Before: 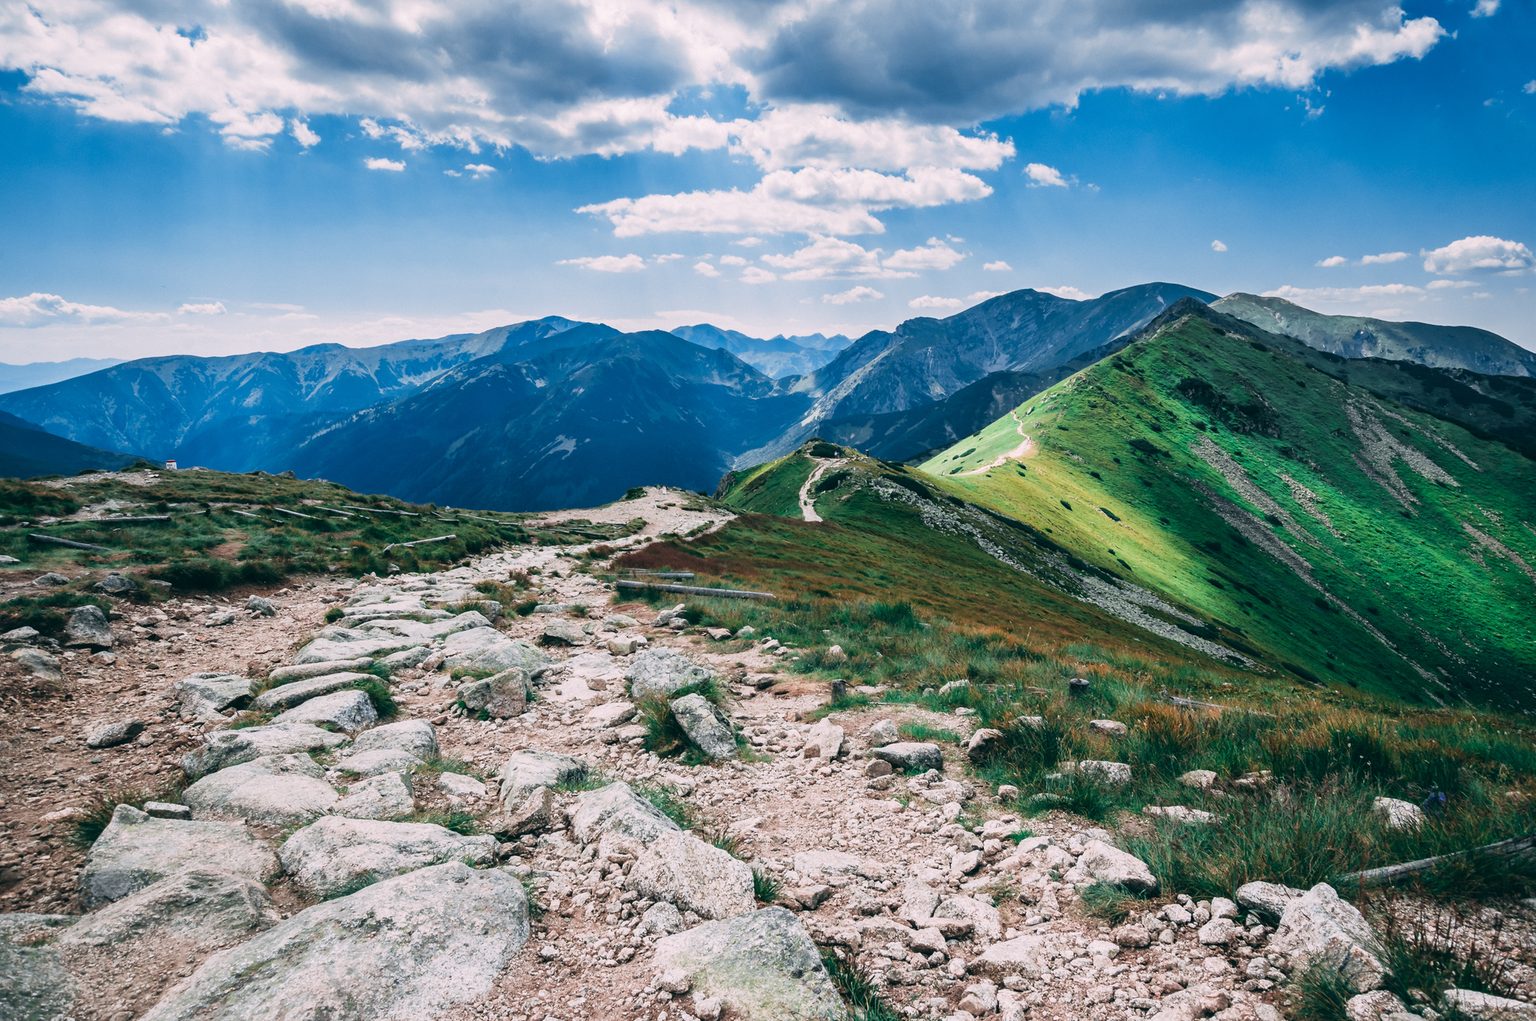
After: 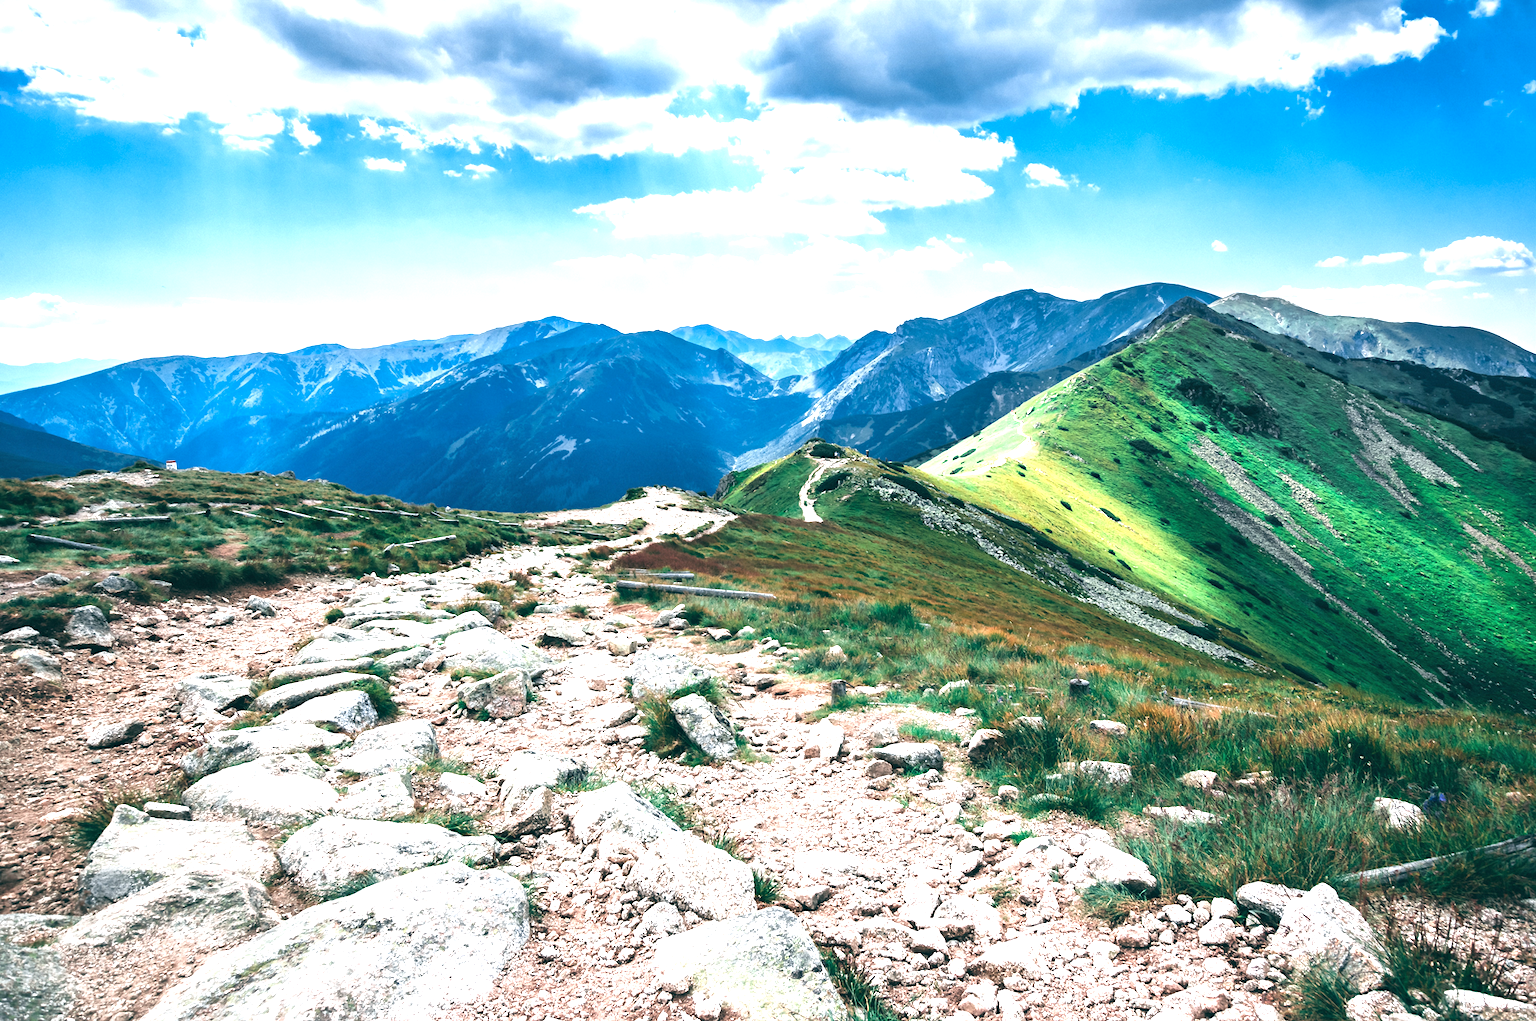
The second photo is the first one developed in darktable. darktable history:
shadows and highlights: shadows 19.86, highlights -20.03, soften with gaussian
exposure: black level correction 0, exposure 1.2 EV, compensate highlight preservation false
